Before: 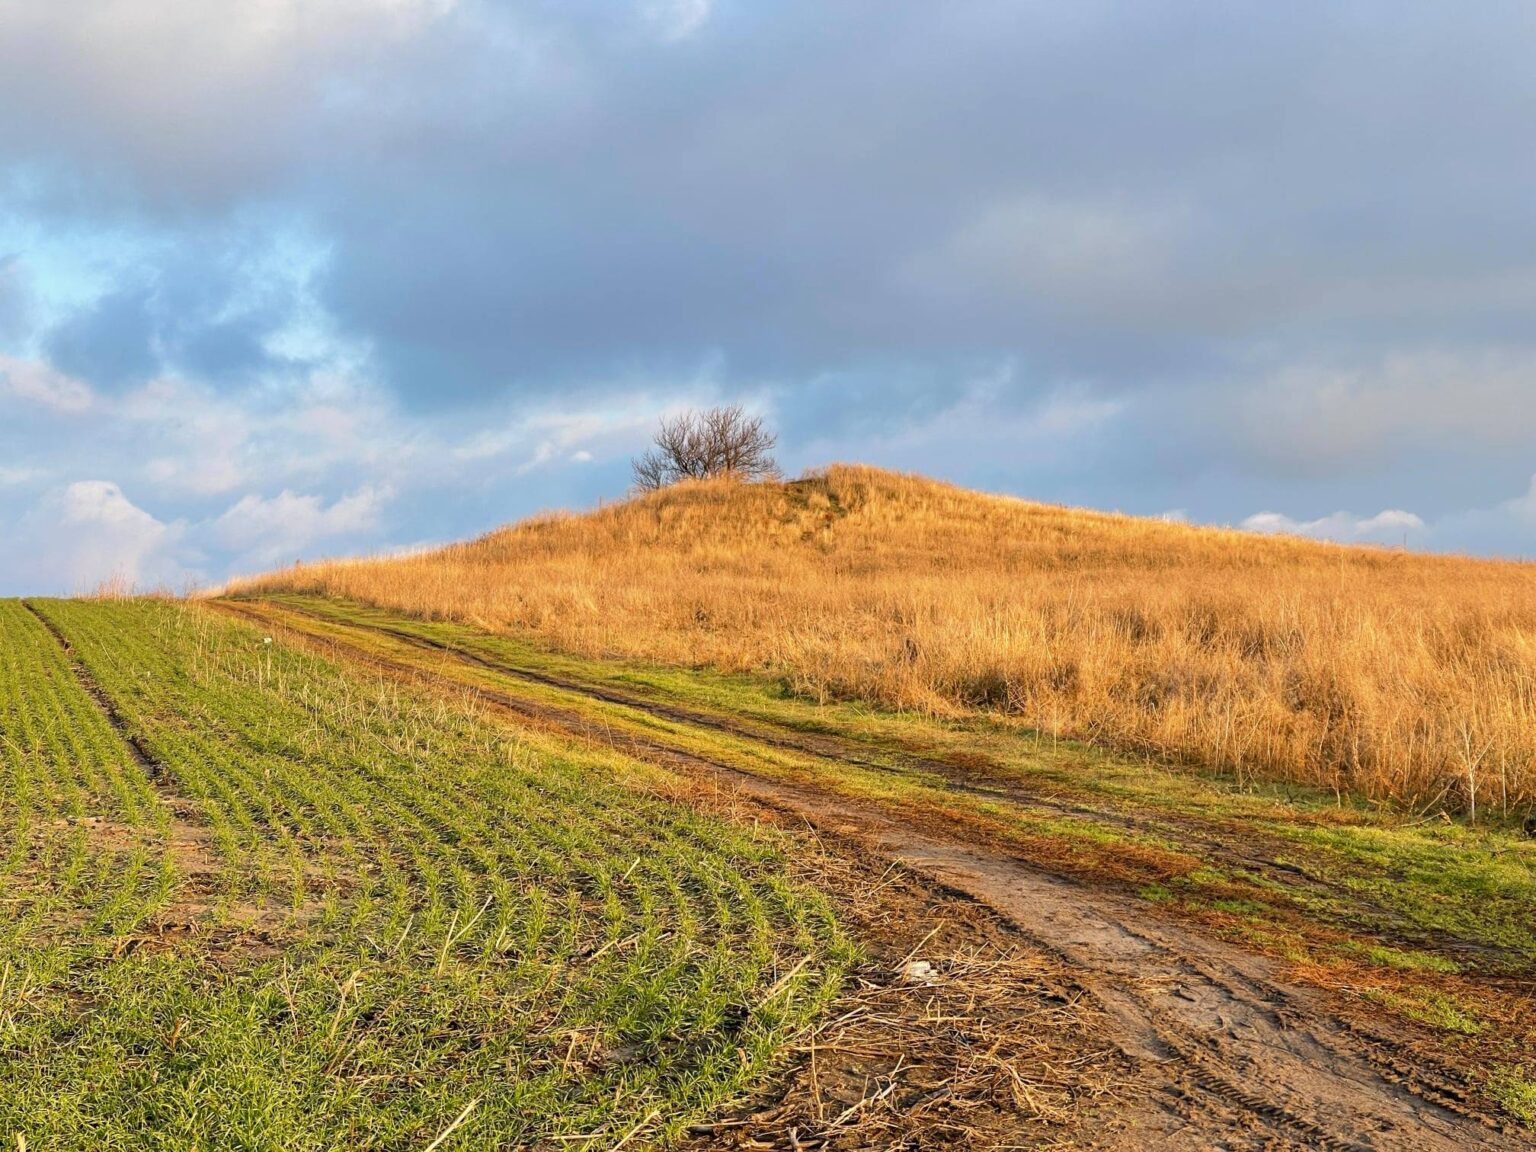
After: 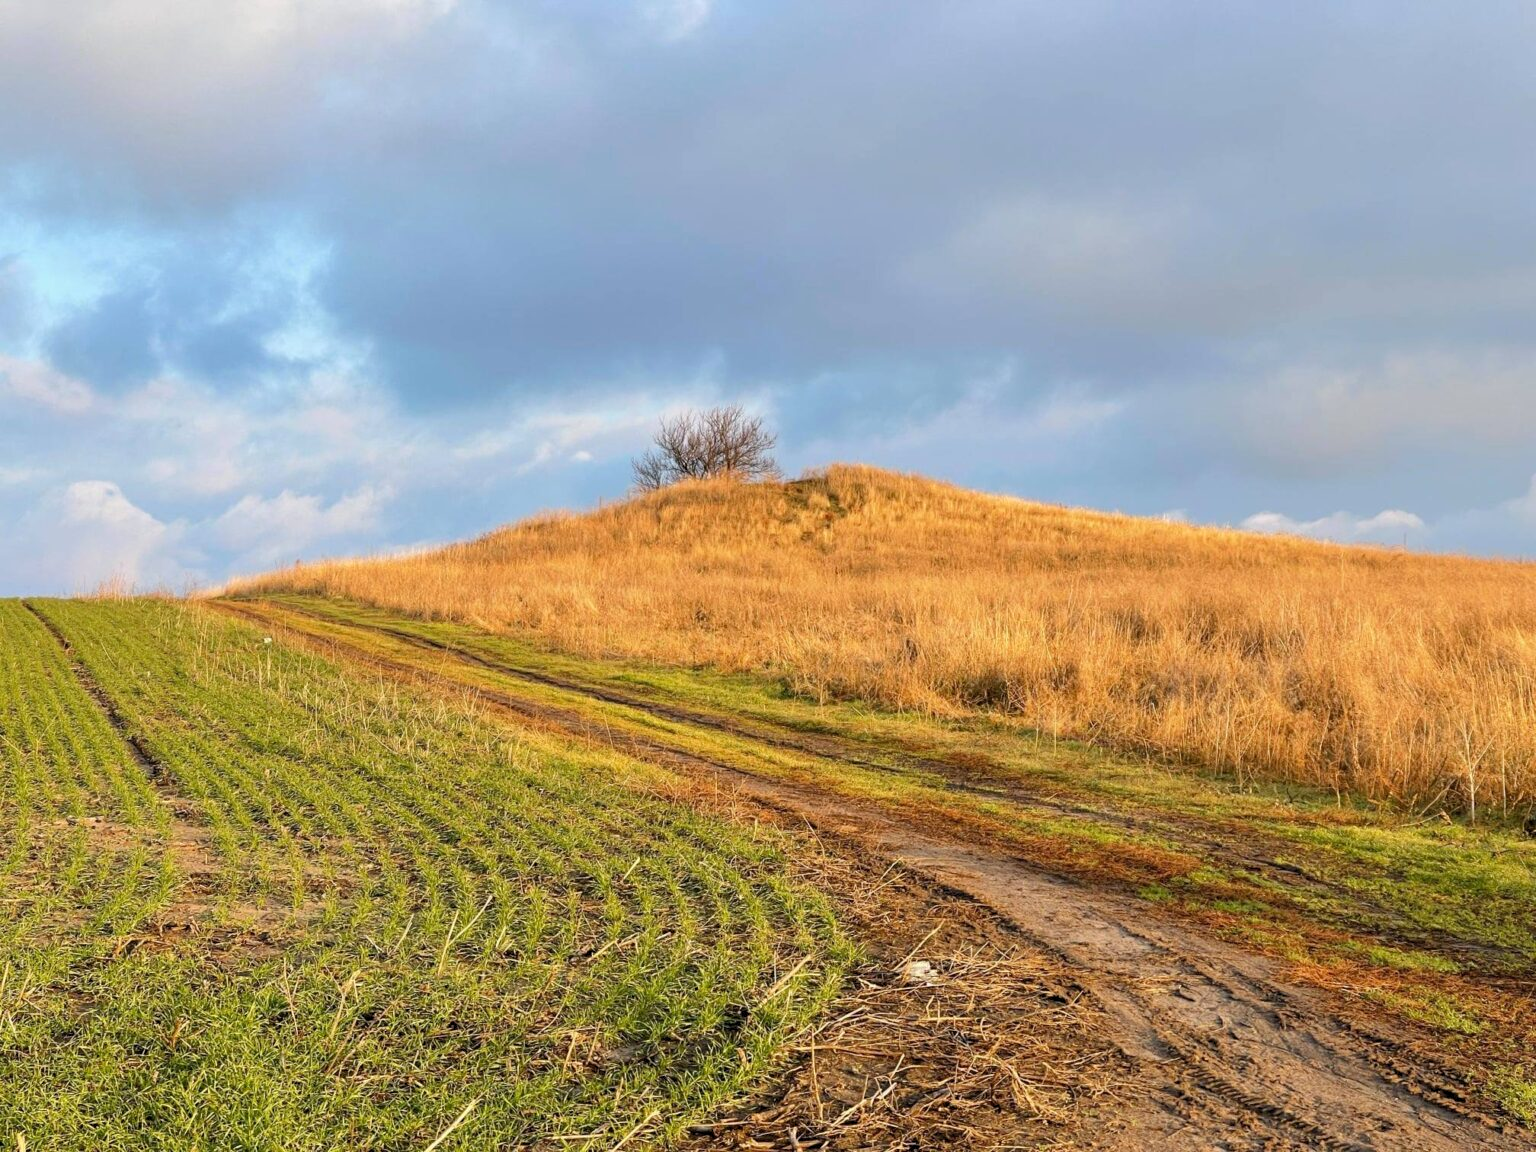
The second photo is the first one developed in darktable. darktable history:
levels: levels [0.018, 0.493, 1]
